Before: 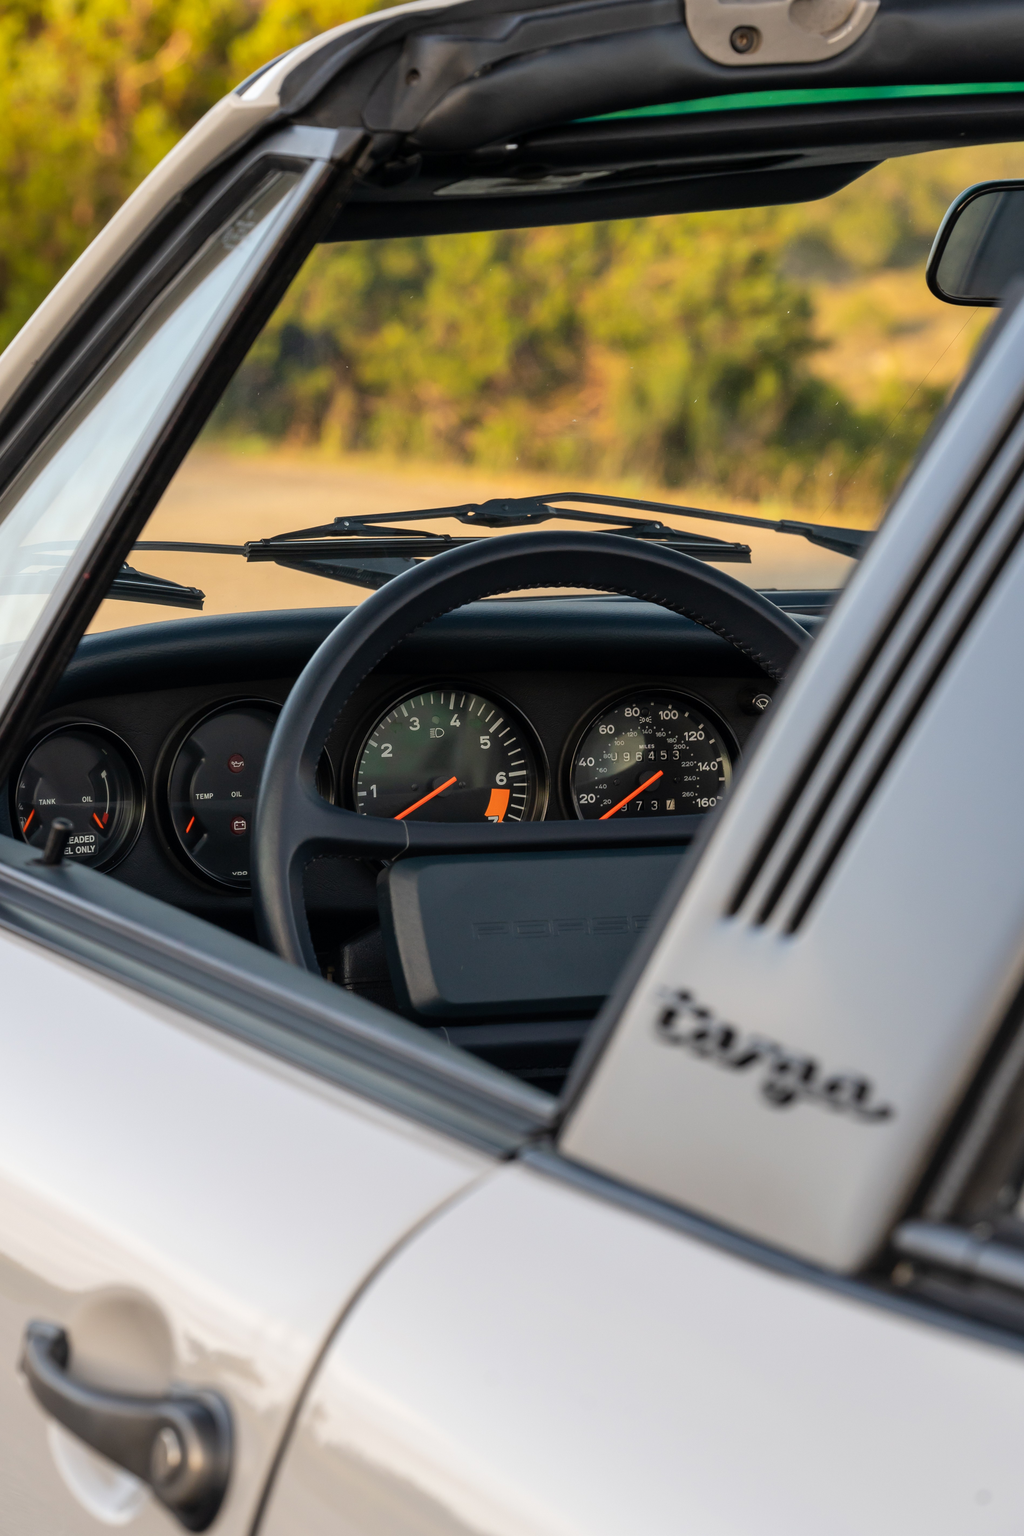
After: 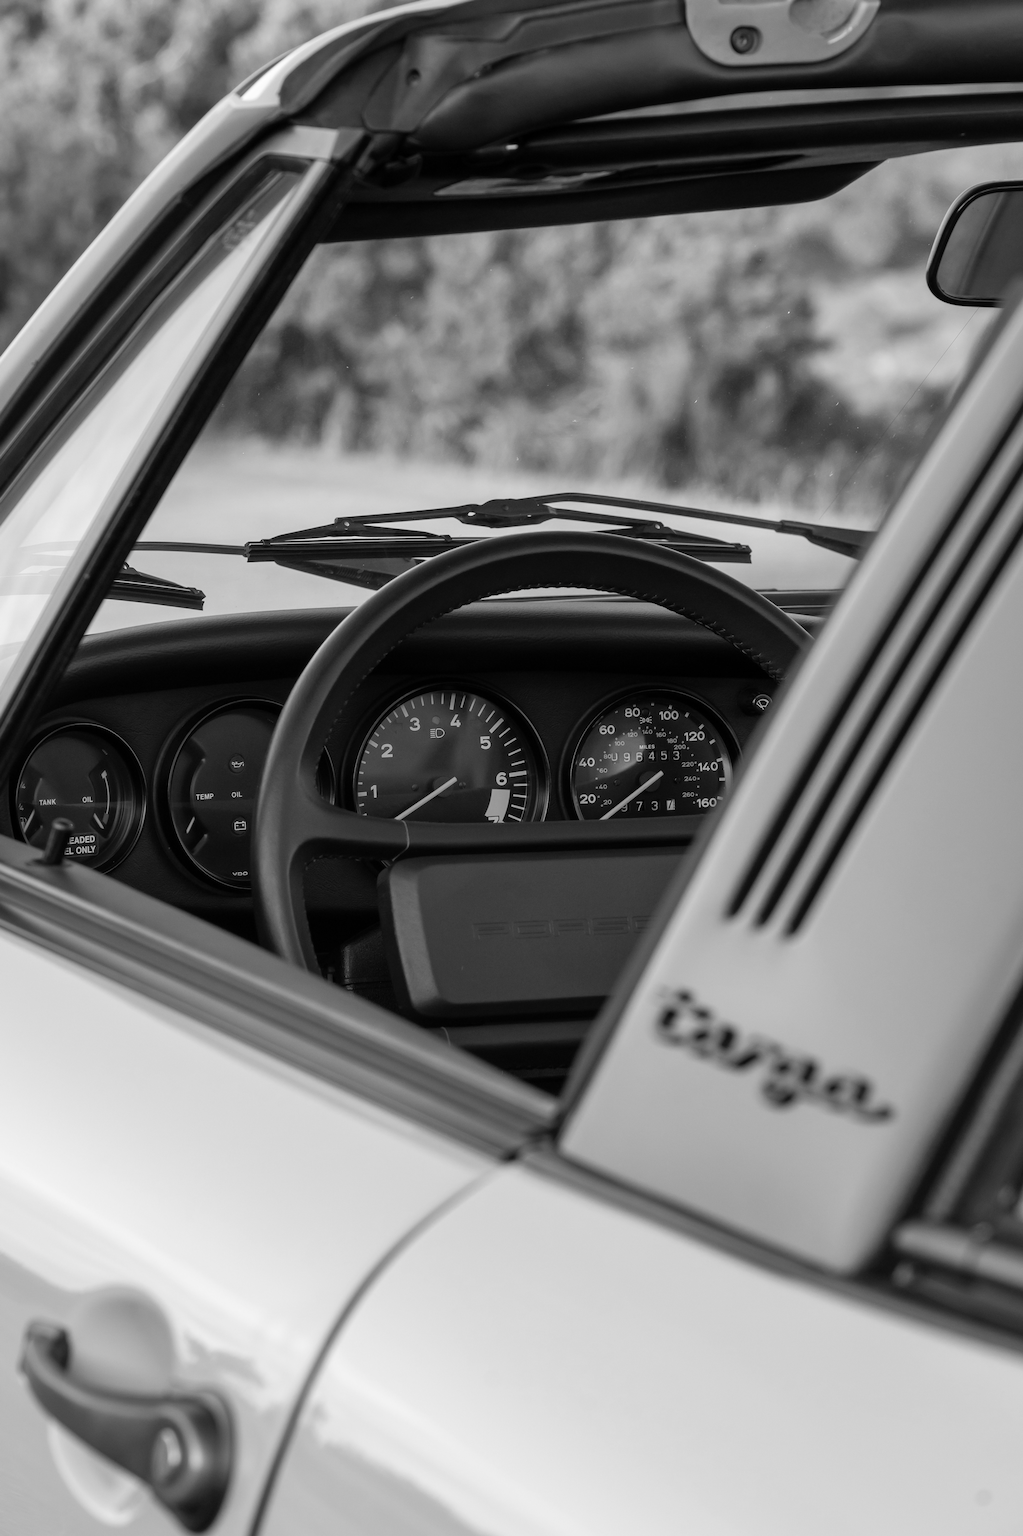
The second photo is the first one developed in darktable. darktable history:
contrast brightness saturation: saturation -0.998
